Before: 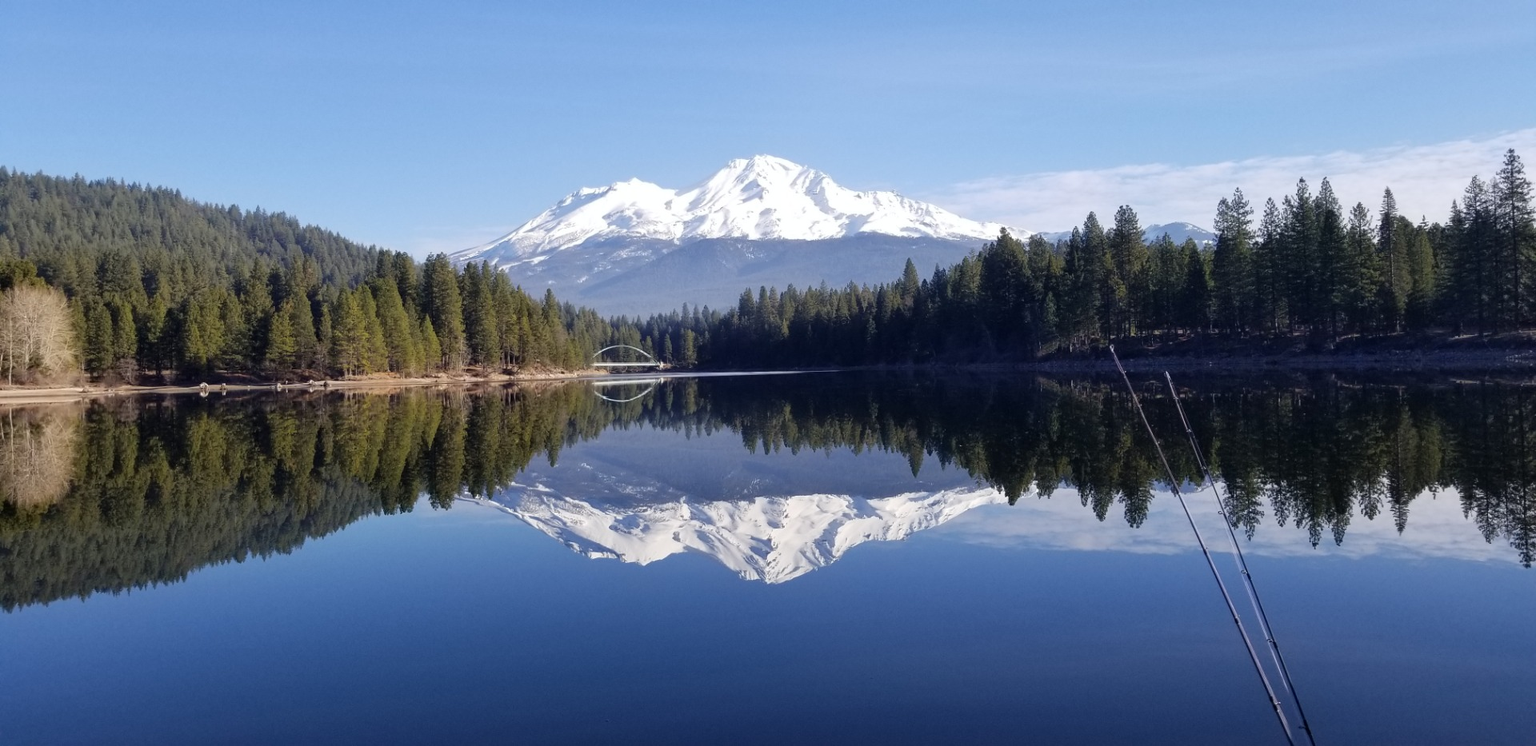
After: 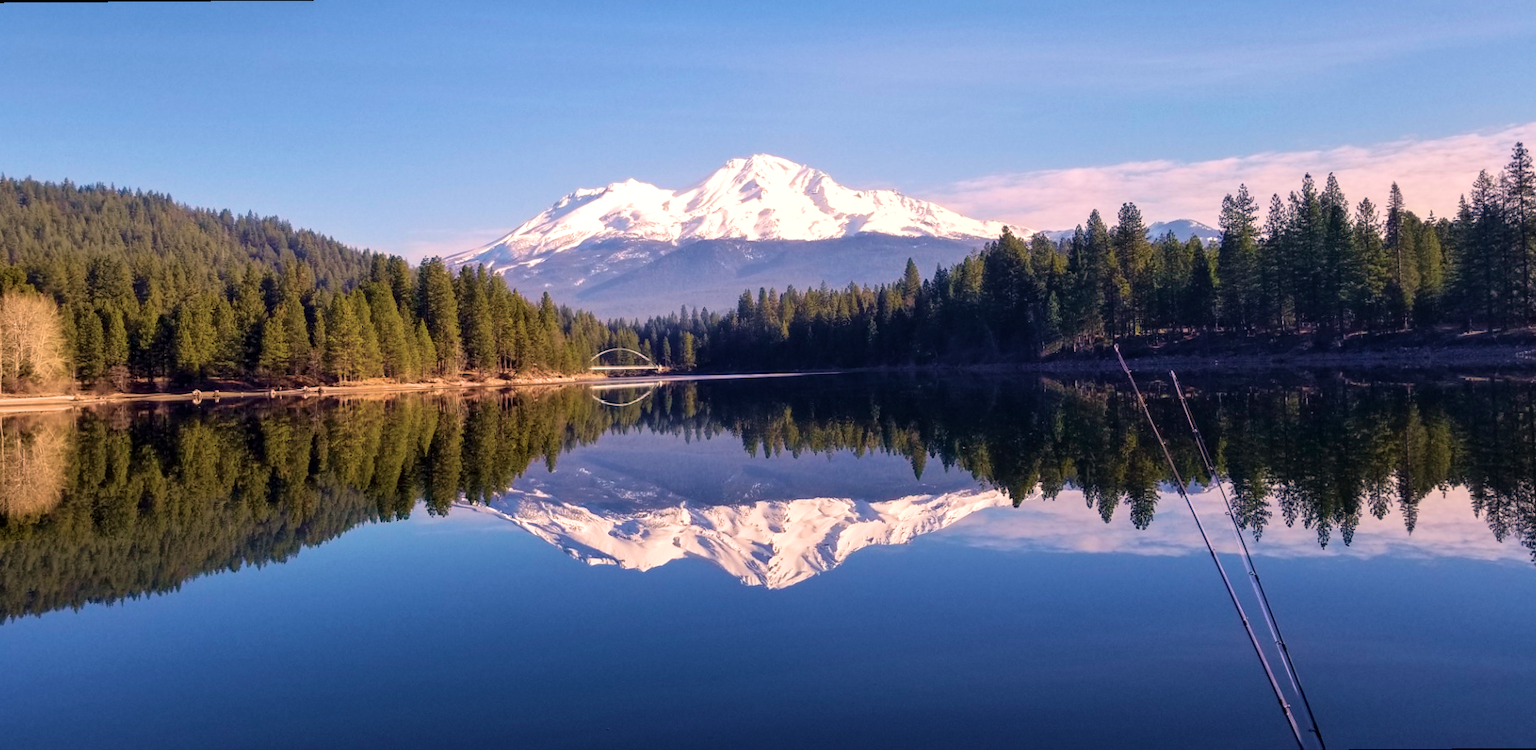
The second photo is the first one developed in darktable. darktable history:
local contrast: on, module defaults
velvia: strength 67.07%, mid-tones bias 0.972
white balance: red 1.127, blue 0.943
rotate and perspective: rotation -0.45°, automatic cropping original format, crop left 0.008, crop right 0.992, crop top 0.012, crop bottom 0.988
